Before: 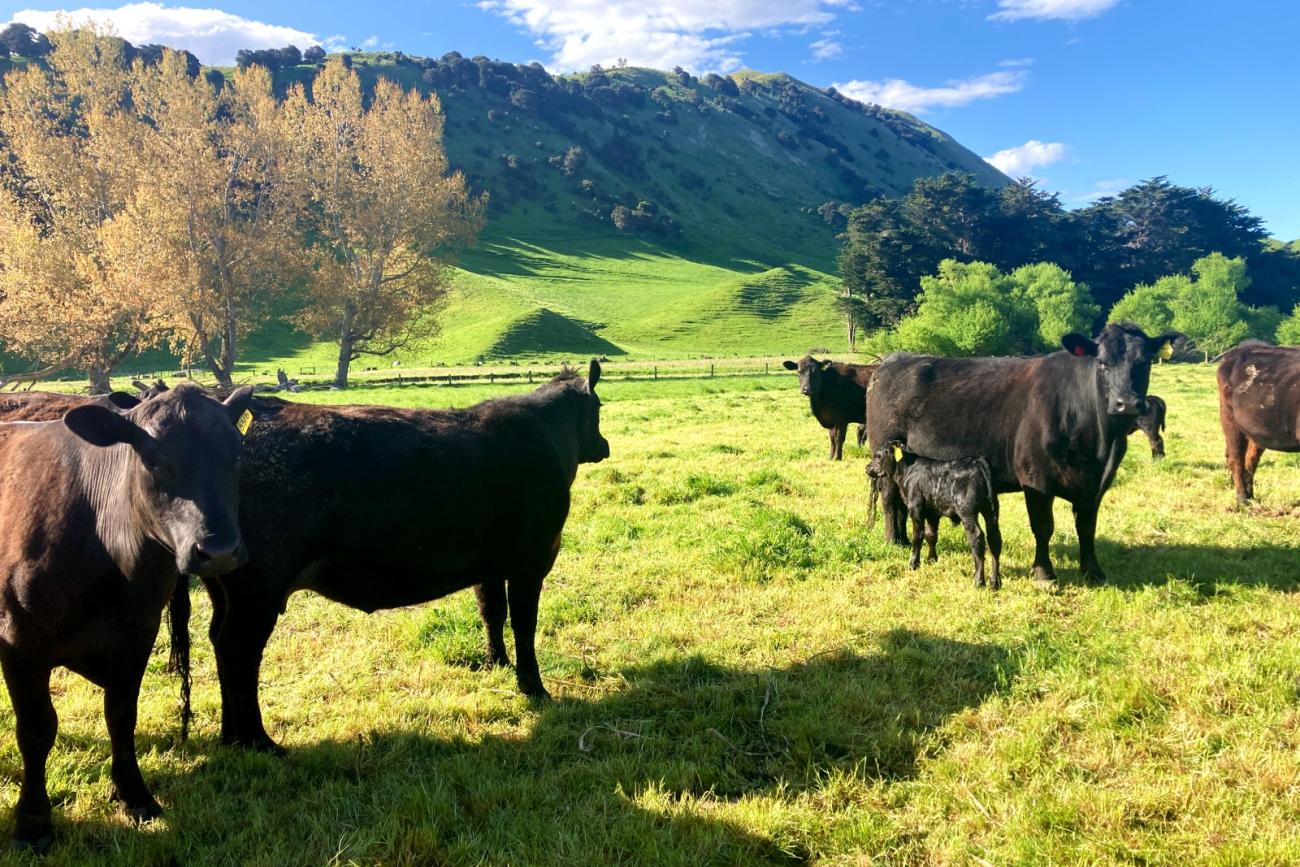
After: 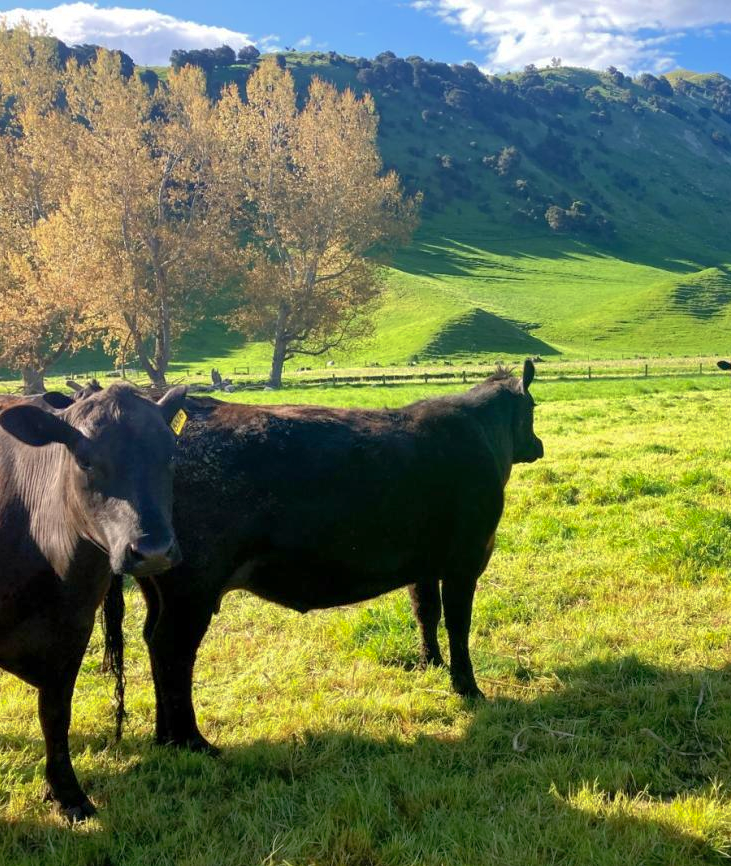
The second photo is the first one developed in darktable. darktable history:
crop: left 5.114%, right 38.589%
shadows and highlights: on, module defaults
